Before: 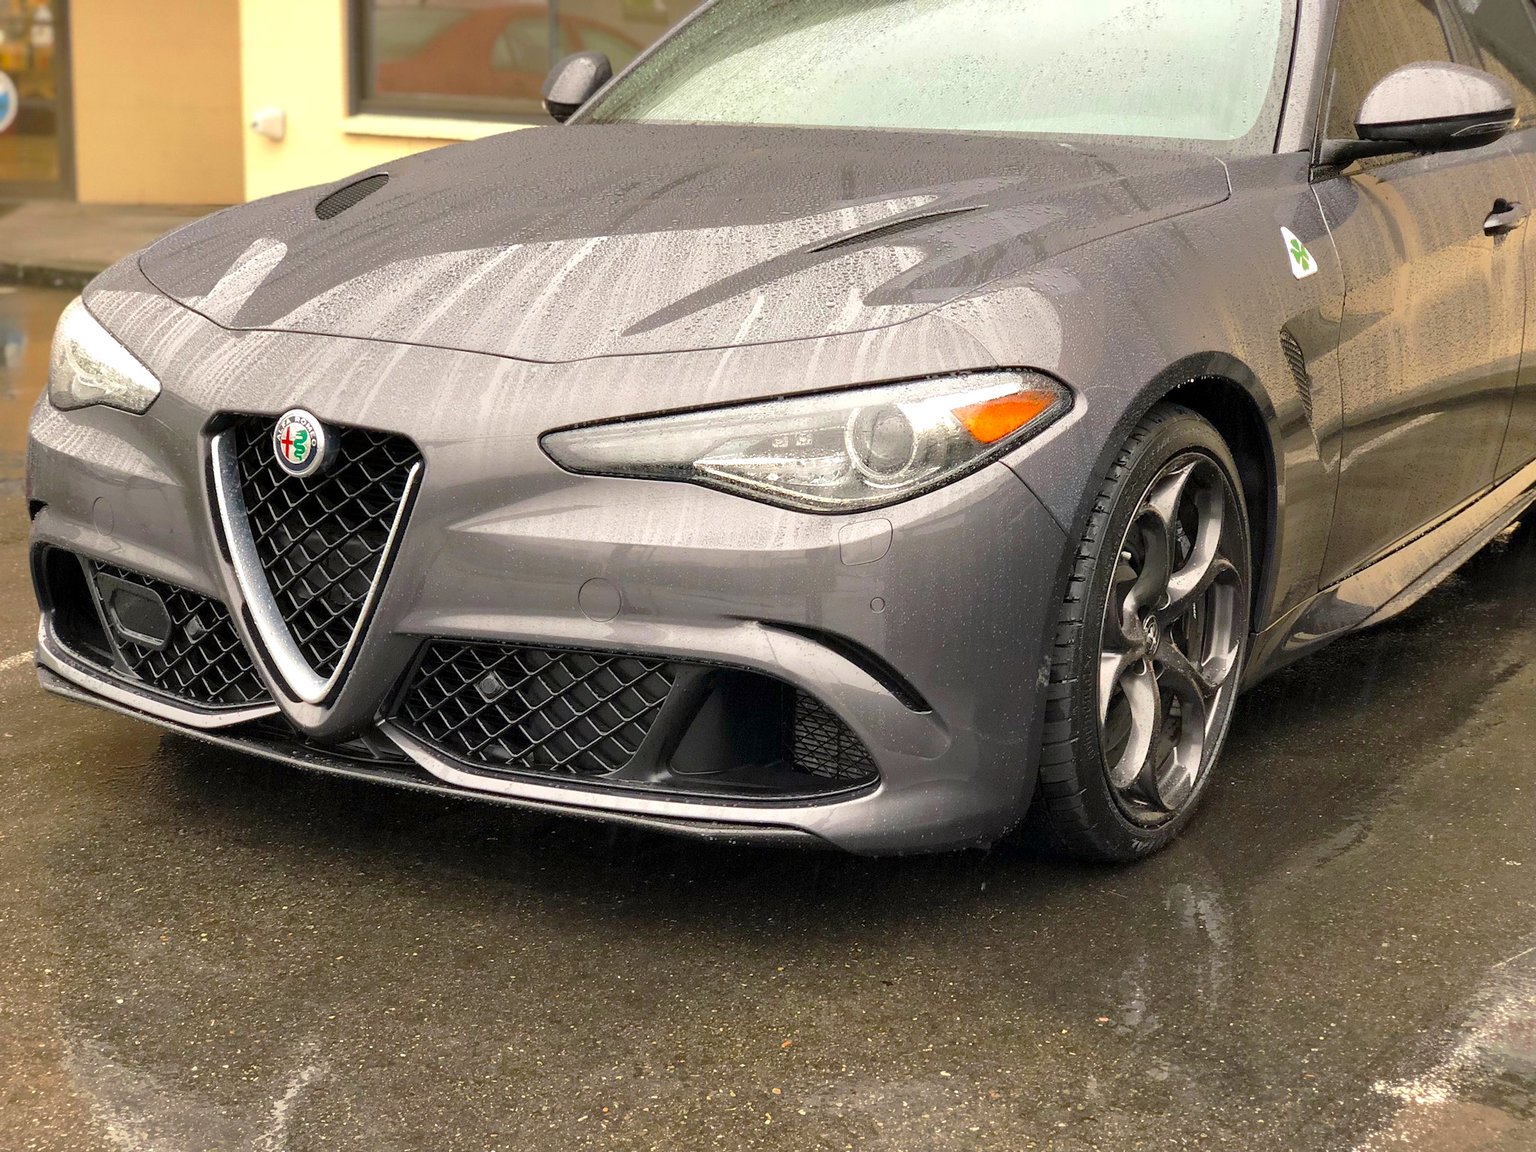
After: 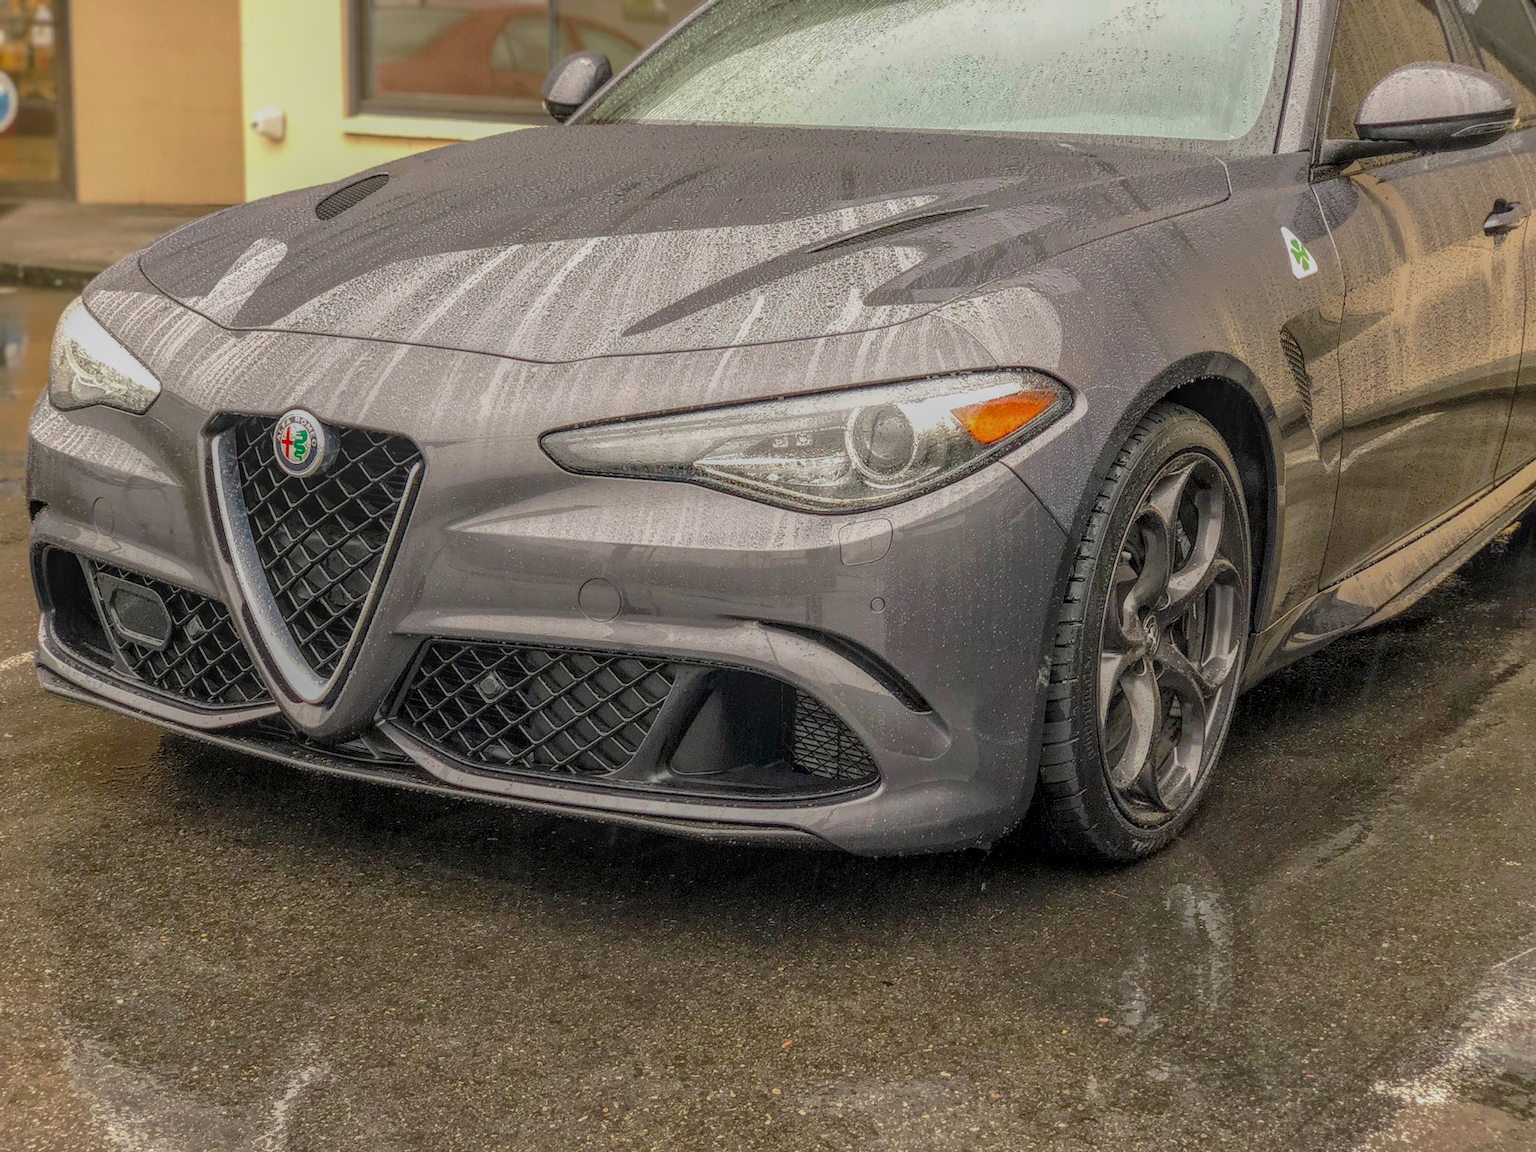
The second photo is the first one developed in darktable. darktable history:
local contrast: highlights 20%, shadows 30%, detail 200%, midtone range 0.2
contrast brightness saturation: saturation -0.05
exposure: exposure -0.116 EV, compensate exposure bias true, compensate highlight preservation false
tone equalizer: -8 EV 0.25 EV, -7 EV 0.417 EV, -6 EV 0.417 EV, -5 EV 0.25 EV, -3 EV -0.25 EV, -2 EV -0.417 EV, -1 EV -0.417 EV, +0 EV -0.25 EV, edges refinement/feathering 500, mask exposure compensation -1.57 EV, preserve details guided filter
